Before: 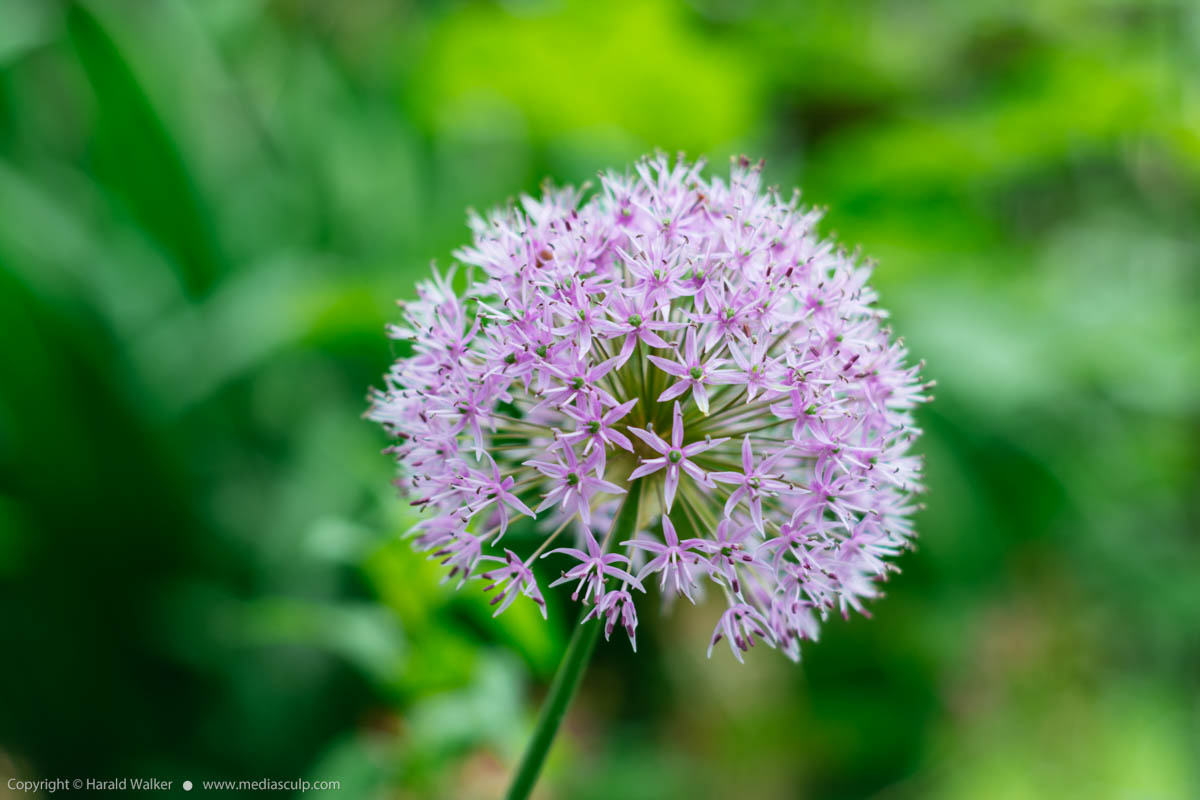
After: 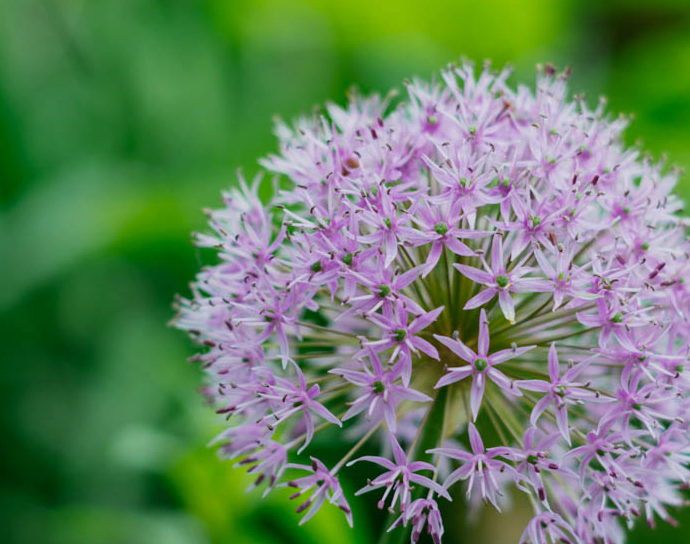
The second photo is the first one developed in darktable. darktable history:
crop: left 16.207%, top 11.505%, right 26.27%, bottom 20.455%
exposure: exposure 0.299 EV, compensate exposure bias true, compensate highlight preservation false
